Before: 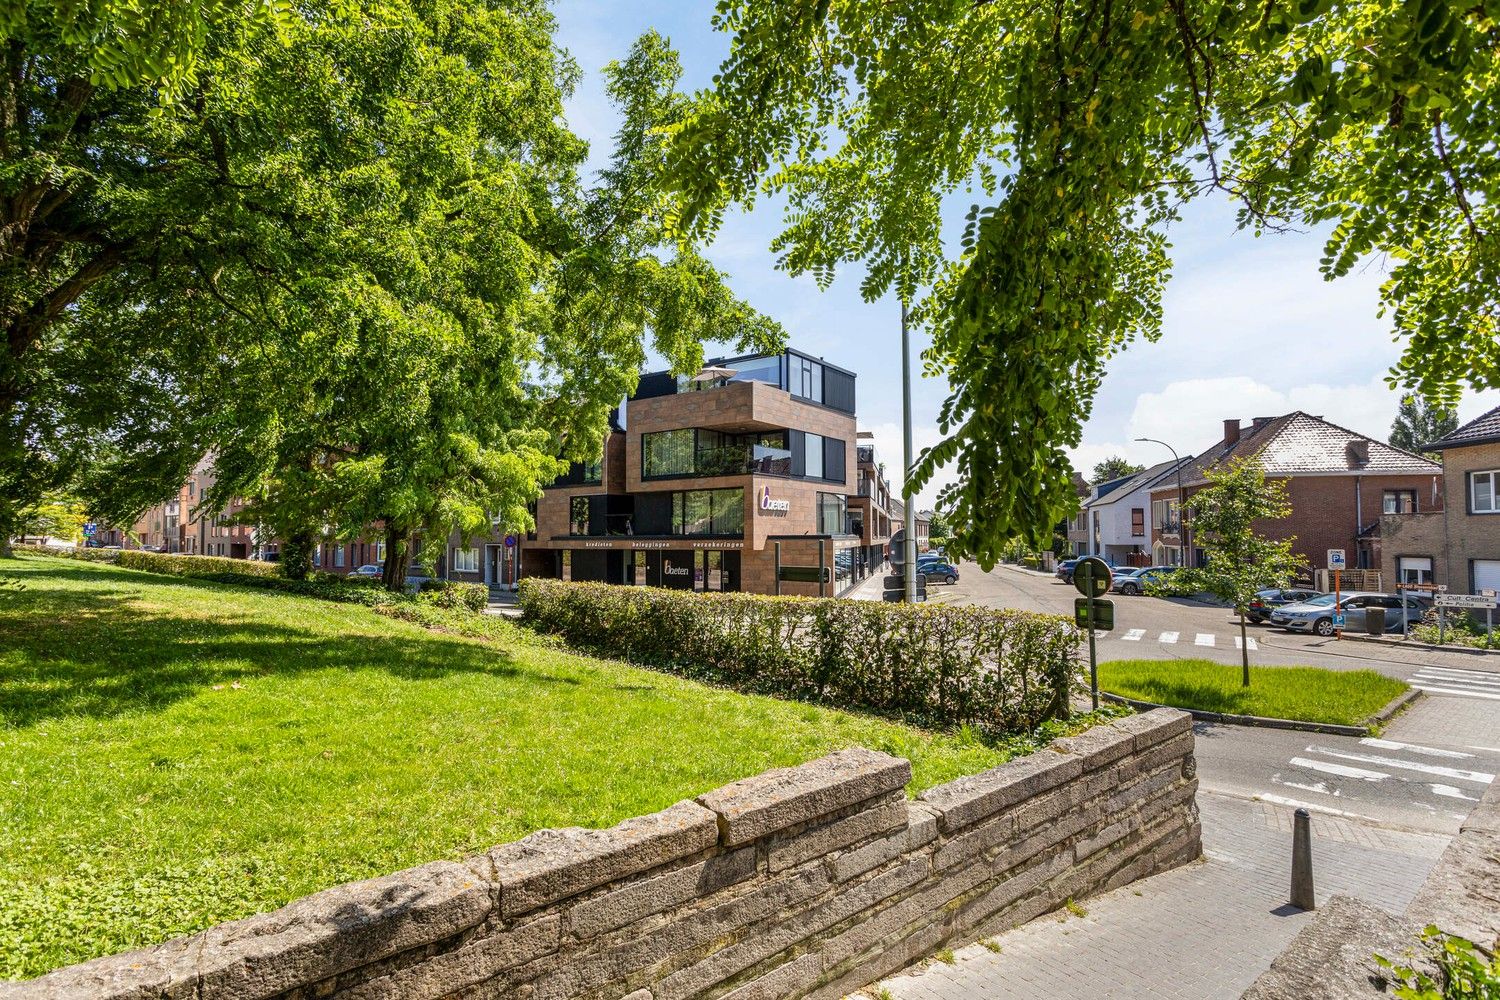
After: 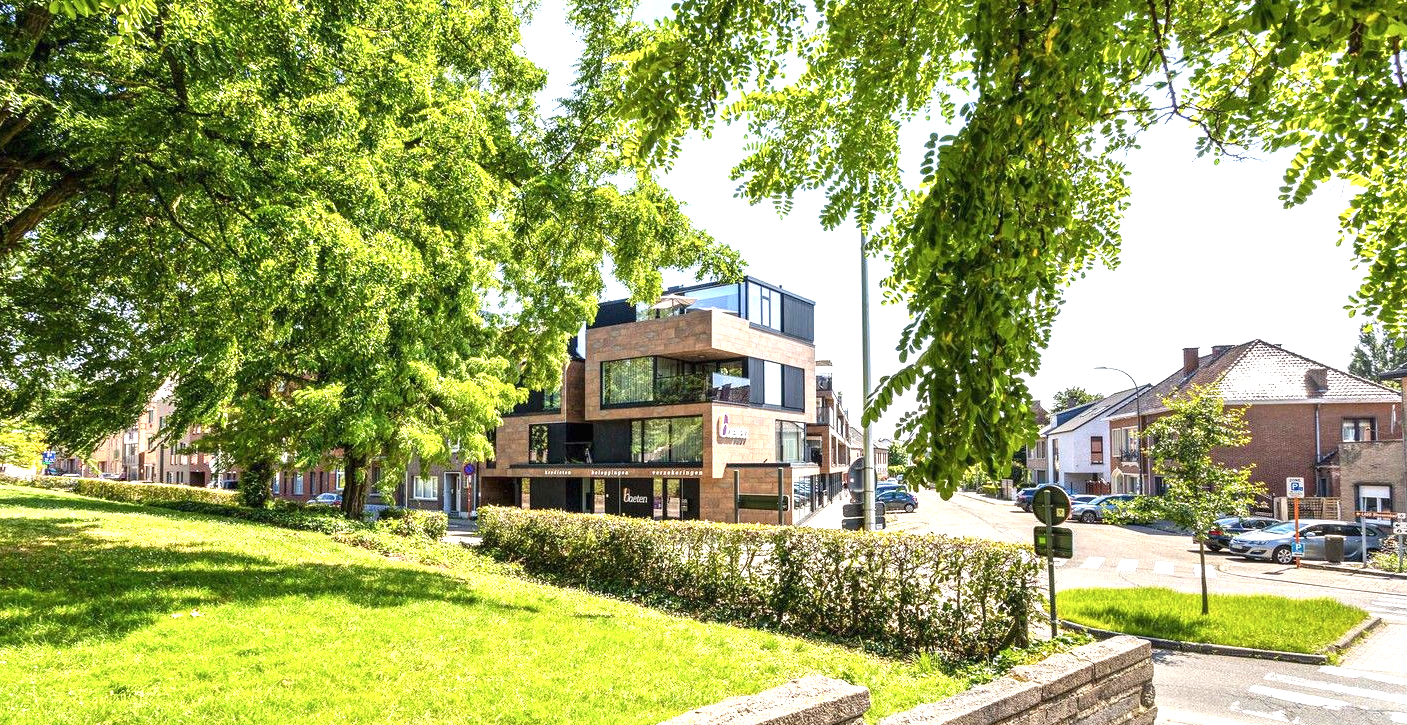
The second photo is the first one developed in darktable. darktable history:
crop: left 2.737%, top 7.287%, right 3.421%, bottom 20.179%
color calibration: illuminant same as pipeline (D50), adaptation none (bypass), gamut compression 1.72
exposure: black level correction 0, exposure 1.2 EV, compensate highlight preservation false
